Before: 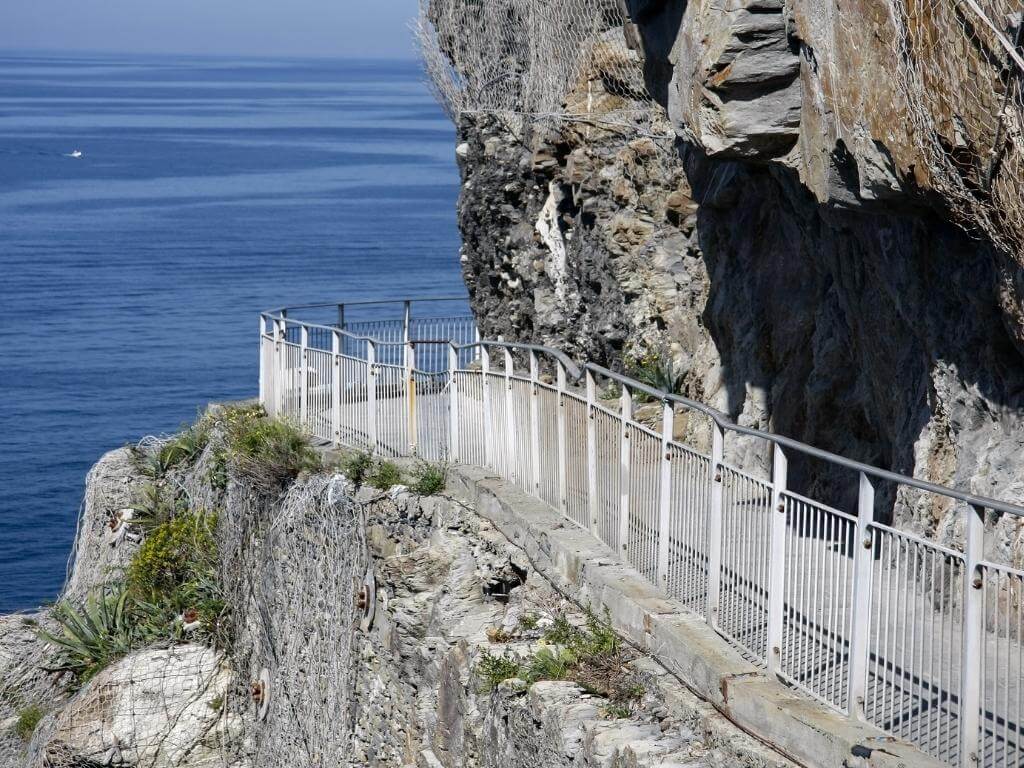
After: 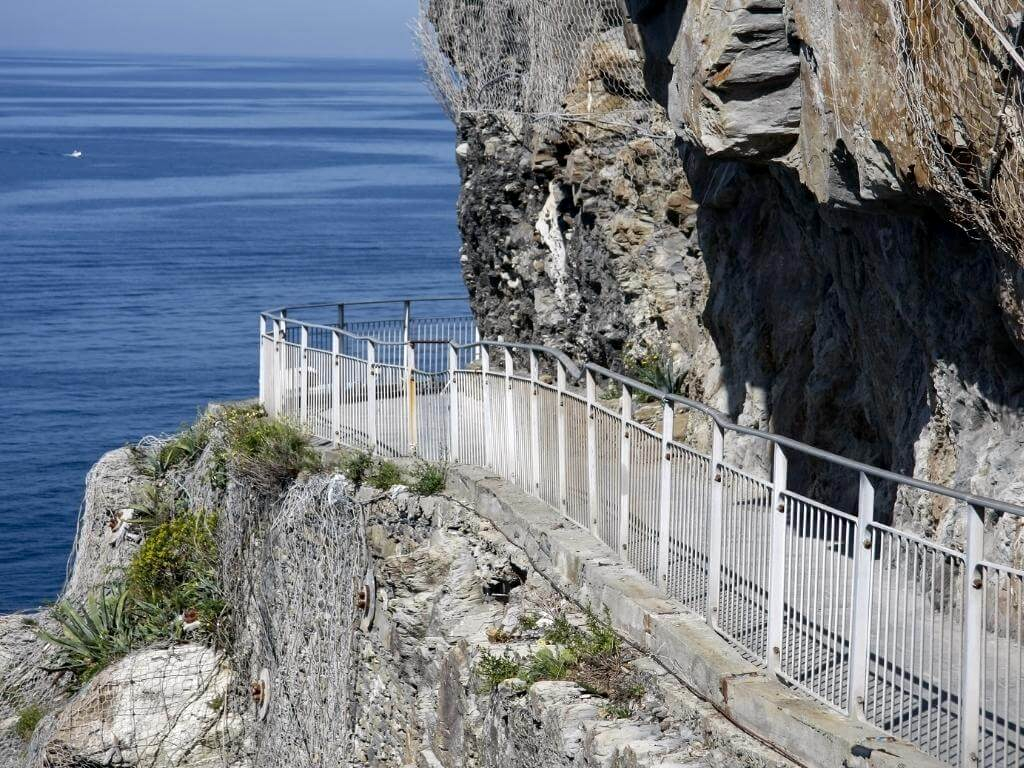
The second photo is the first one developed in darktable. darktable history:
local contrast: mode bilateral grid, contrast 19, coarseness 51, detail 119%, midtone range 0.2
